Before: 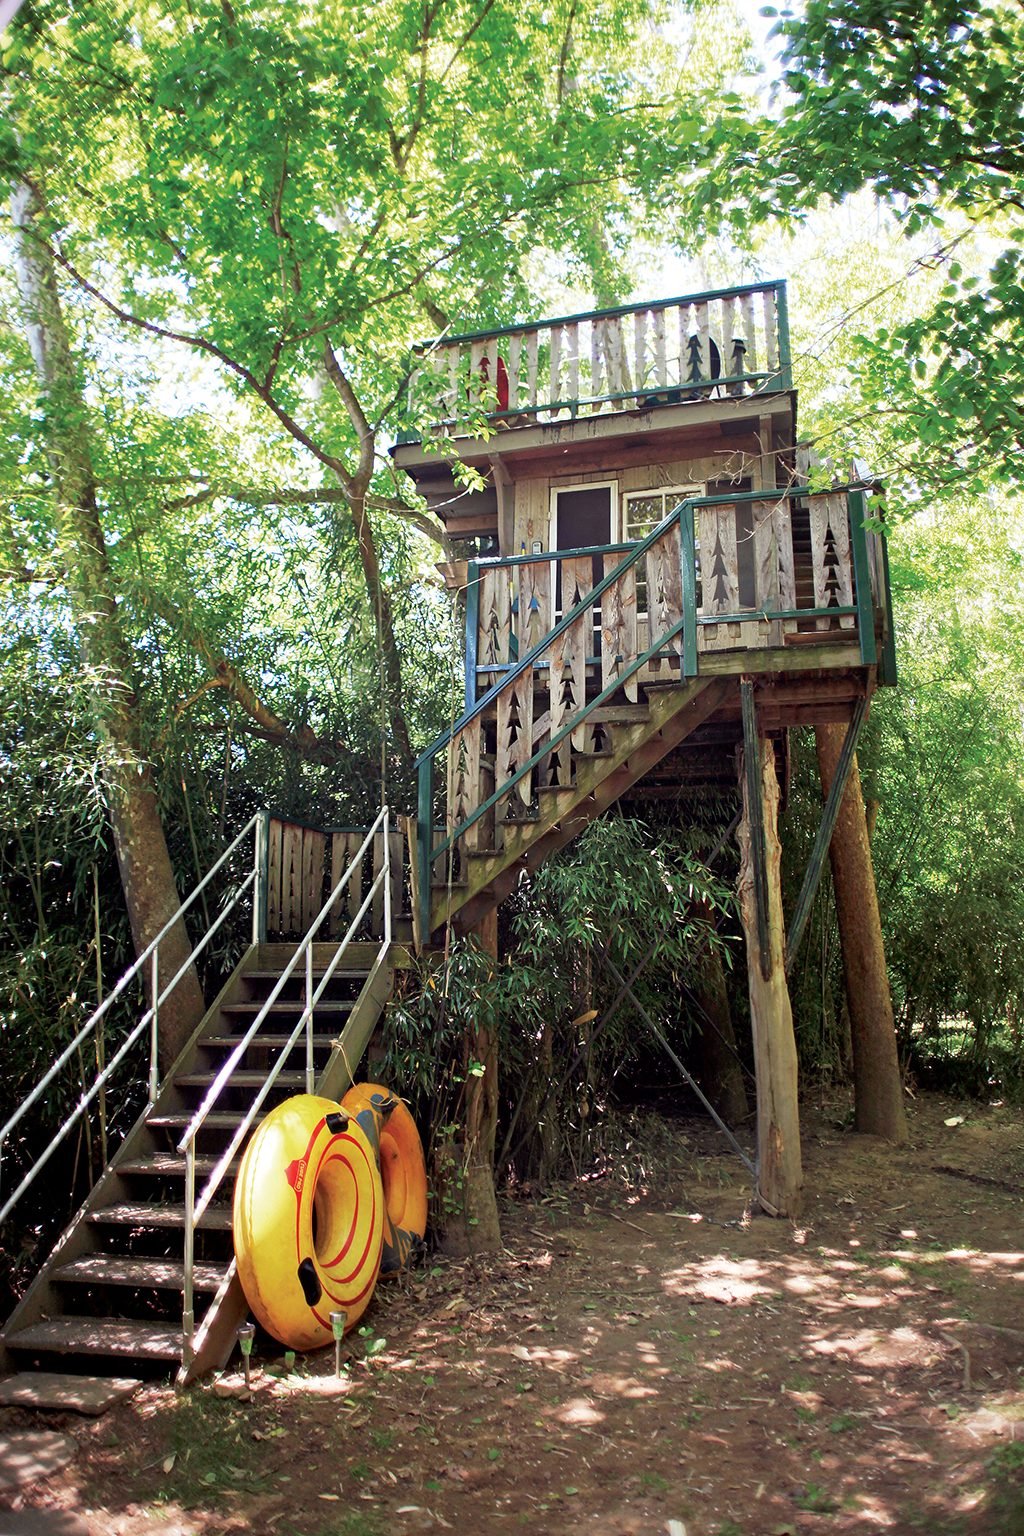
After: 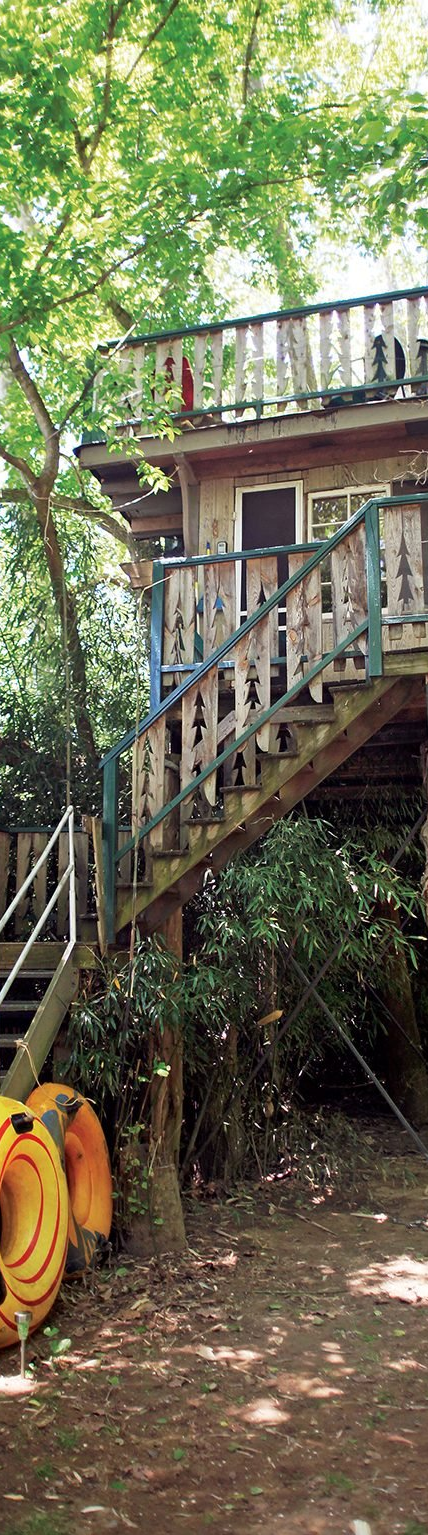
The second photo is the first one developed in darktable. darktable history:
crop: left 30.82%, right 27.366%
